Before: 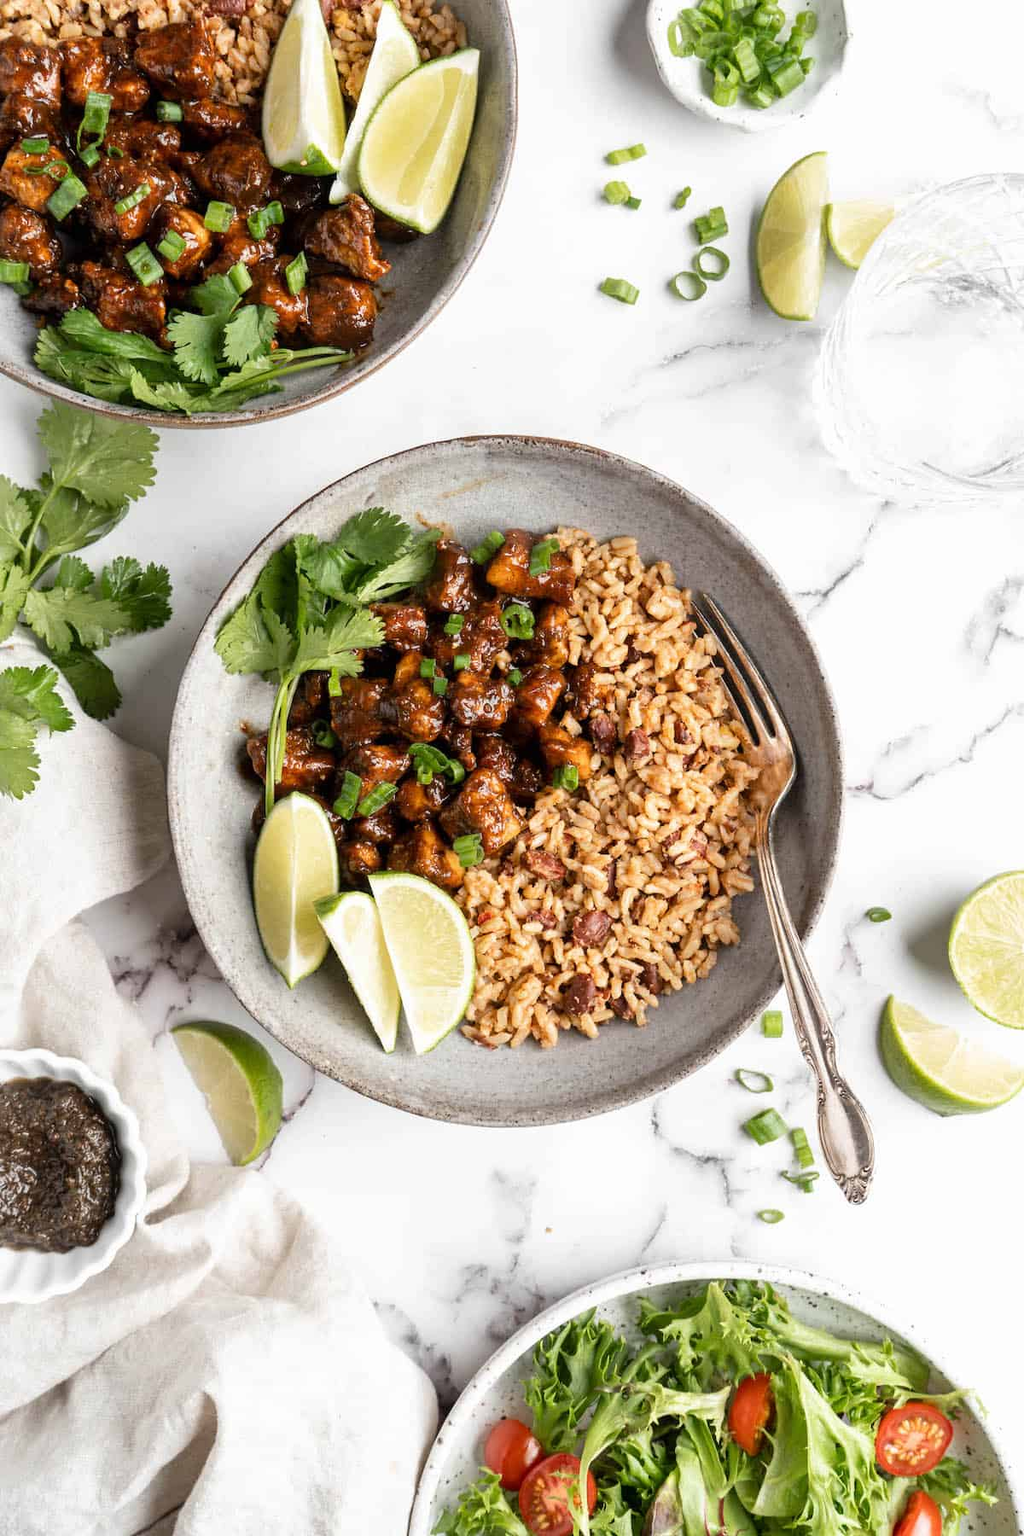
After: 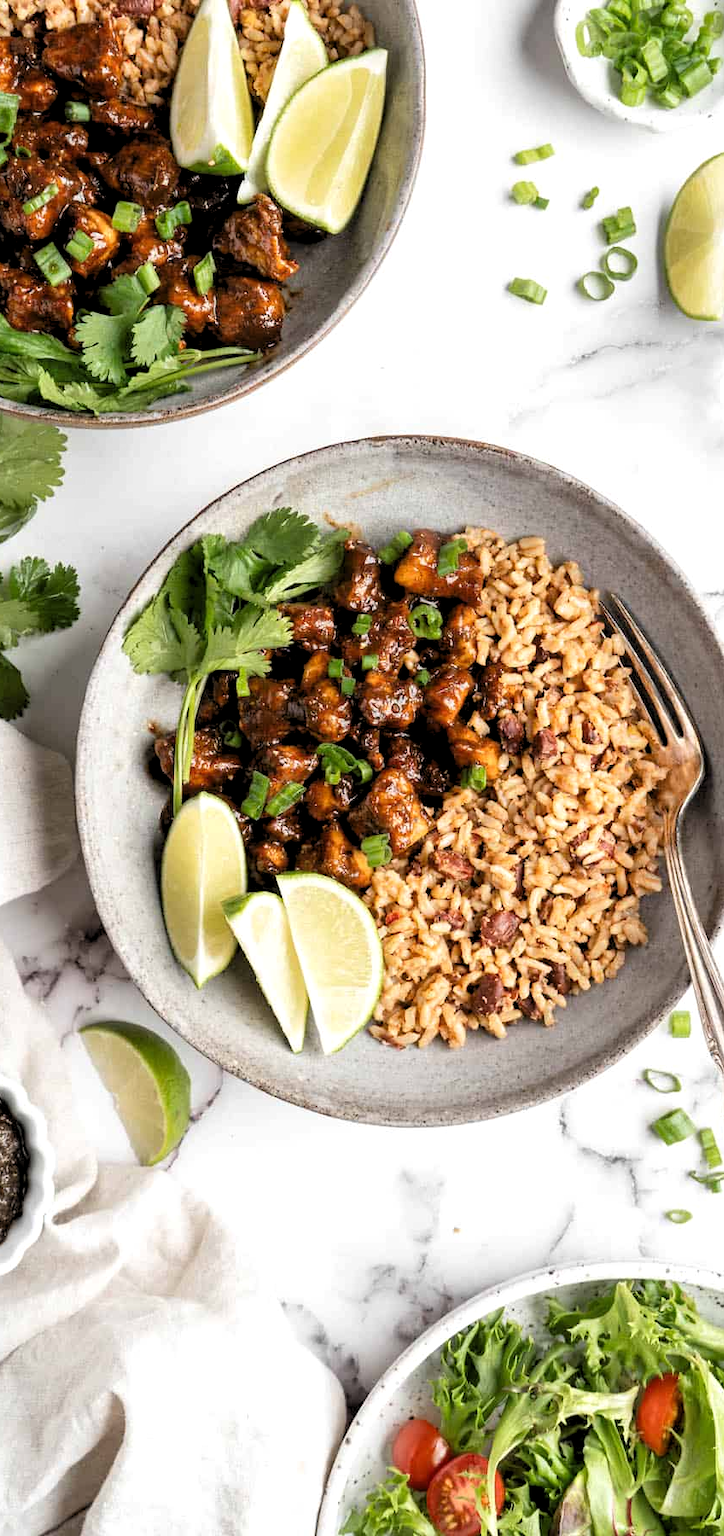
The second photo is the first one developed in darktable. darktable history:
levels: levels [0.073, 0.497, 0.972]
crop and rotate: left 9.061%, right 20.142%
tone equalizer: on, module defaults
